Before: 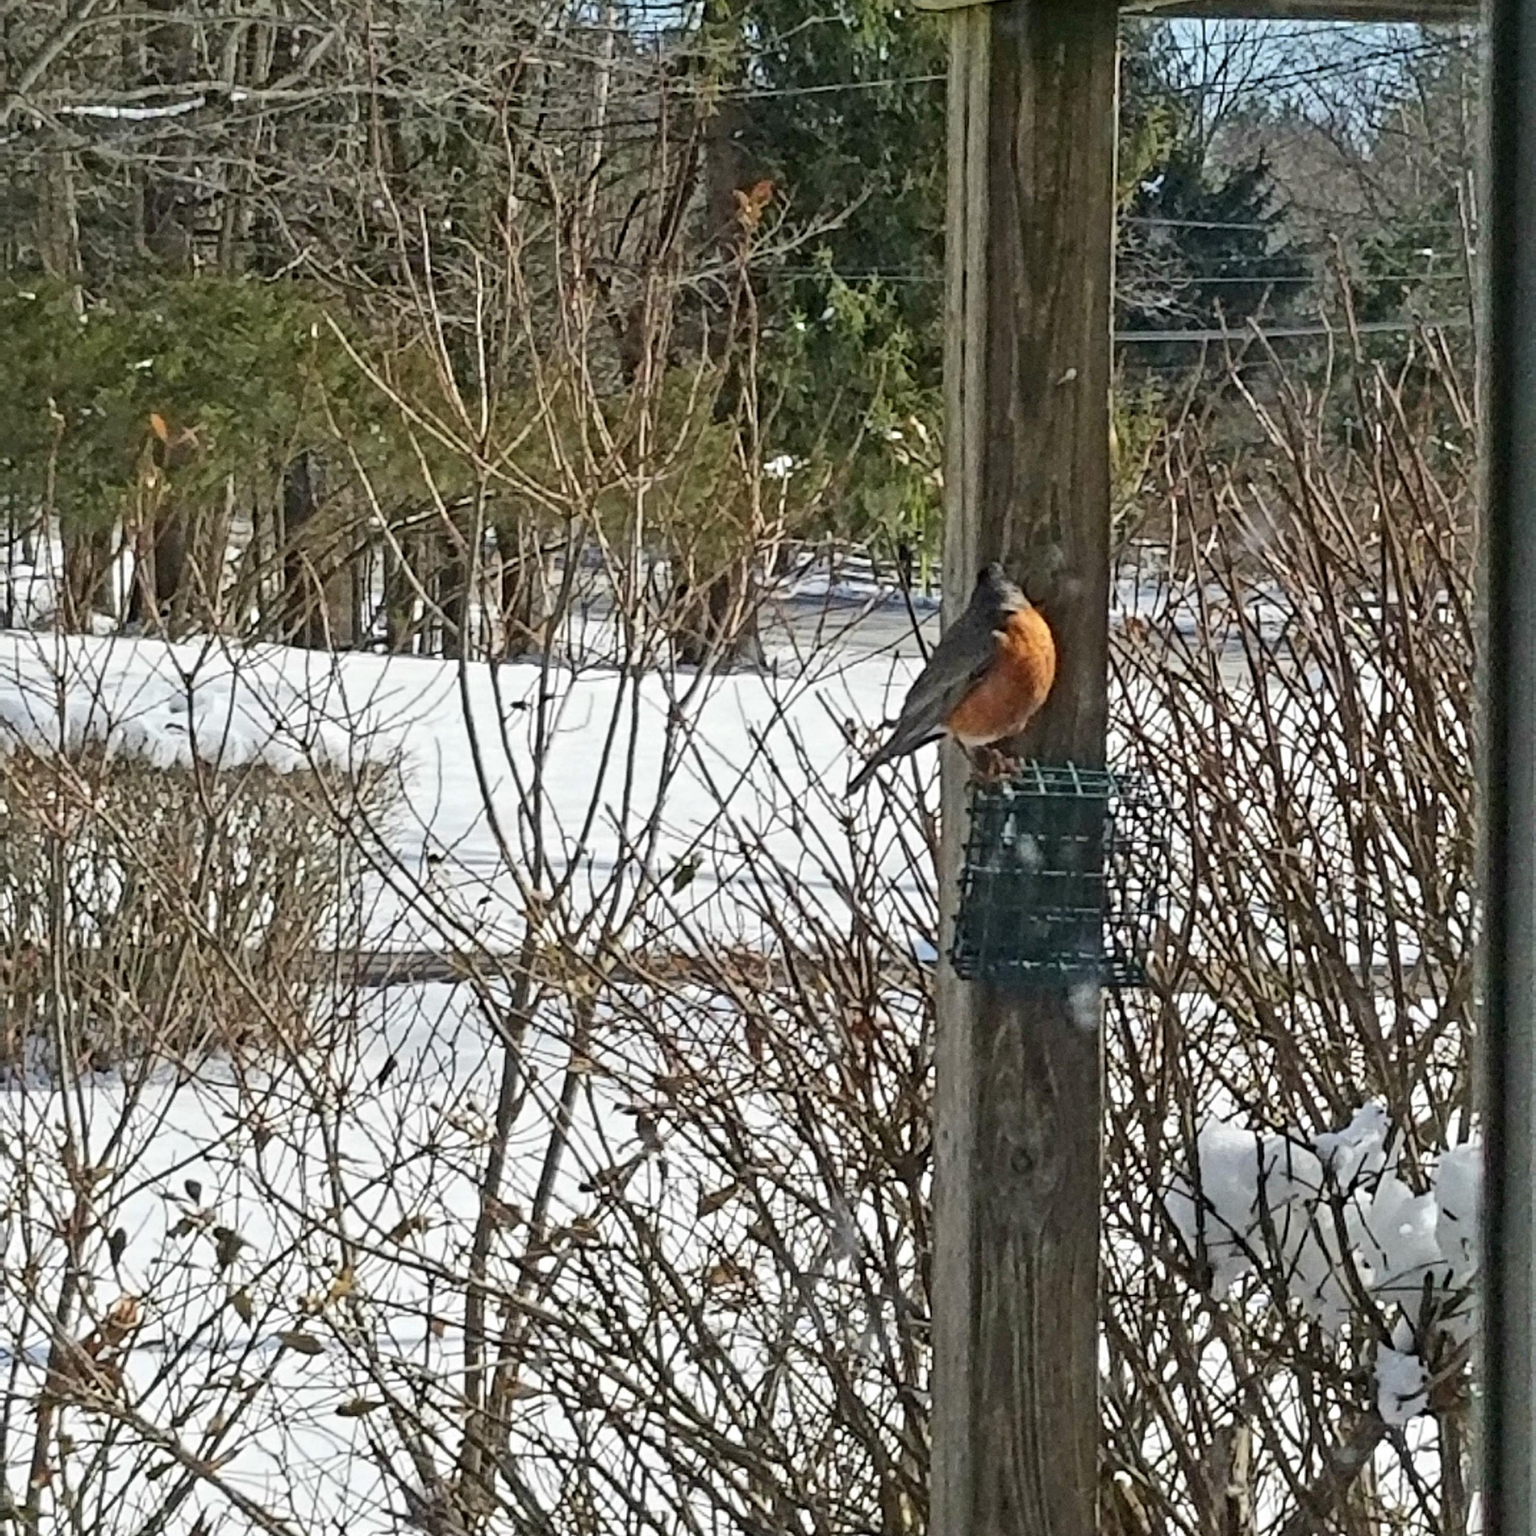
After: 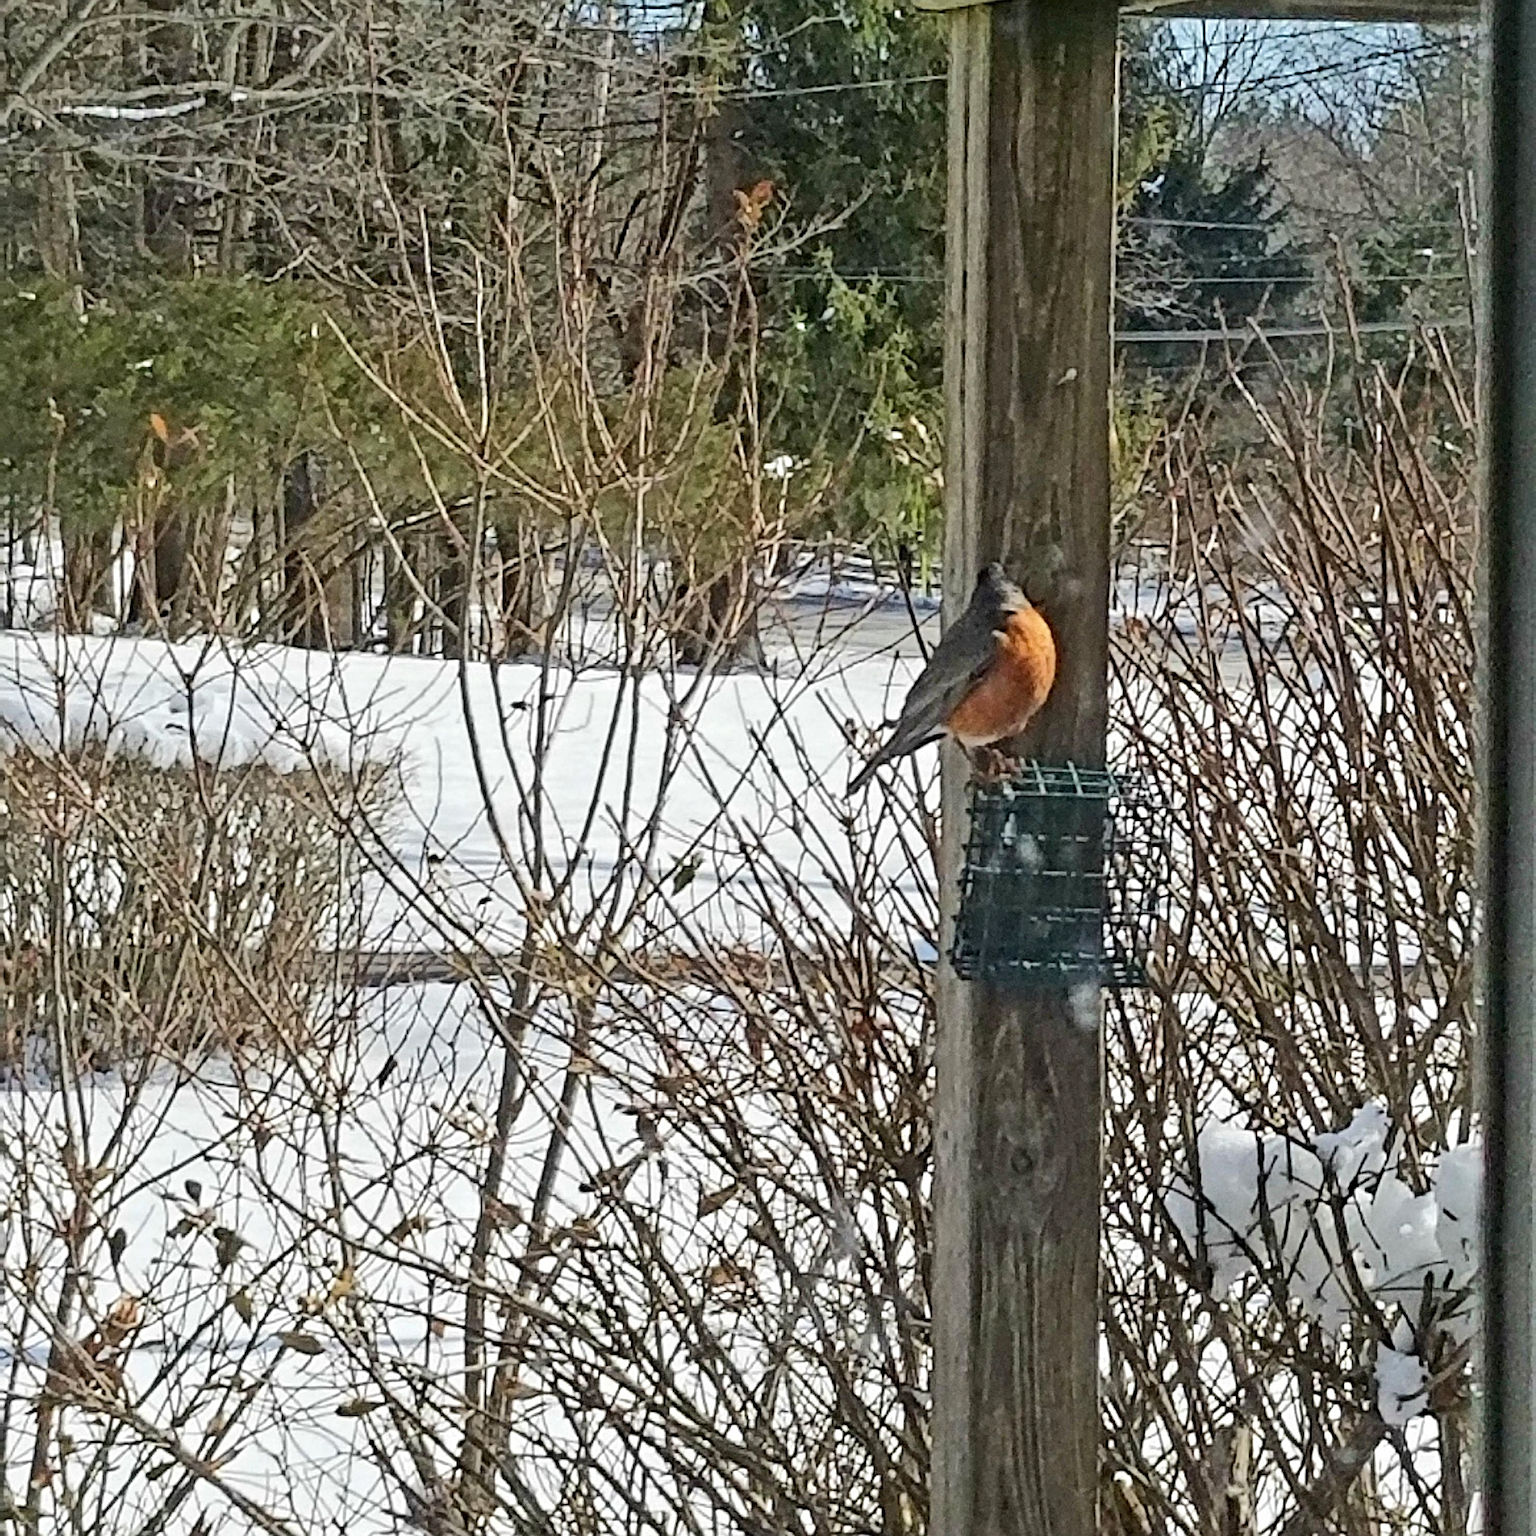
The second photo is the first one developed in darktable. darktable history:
sharpen: on, module defaults
base curve: curves: ch0 [(0, 0) (0.262, 0.32) (0.722, 0.705) (1, 1)]
